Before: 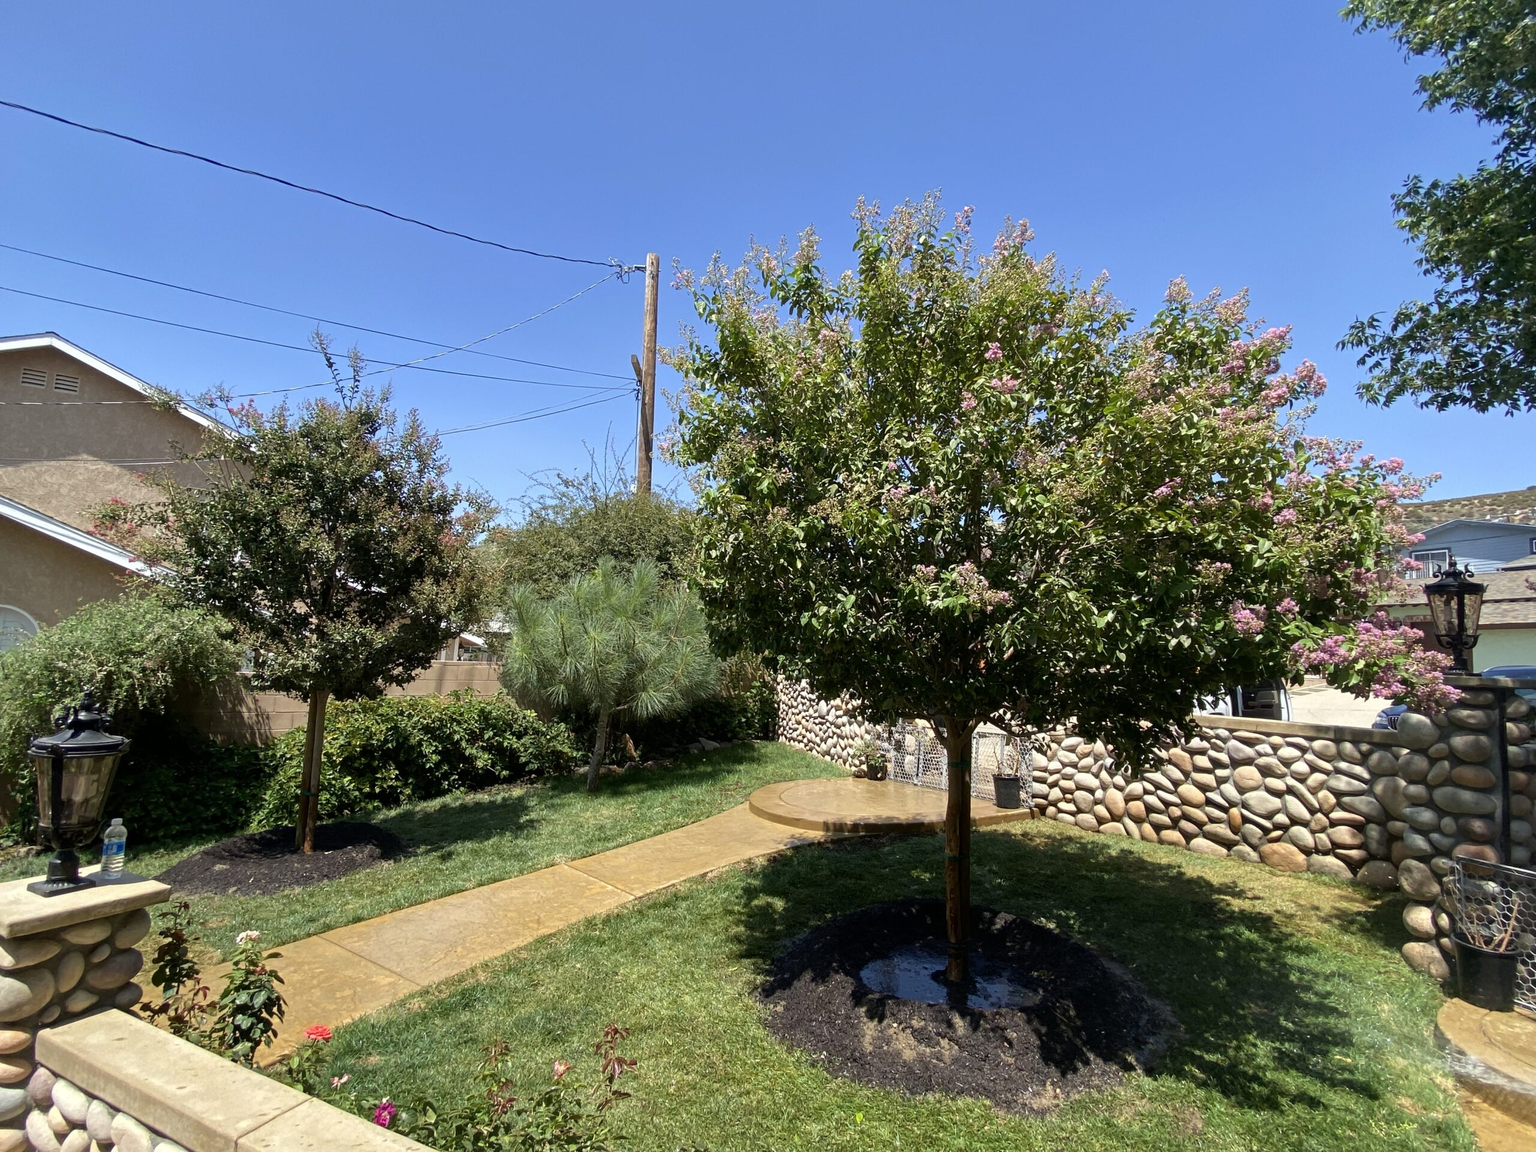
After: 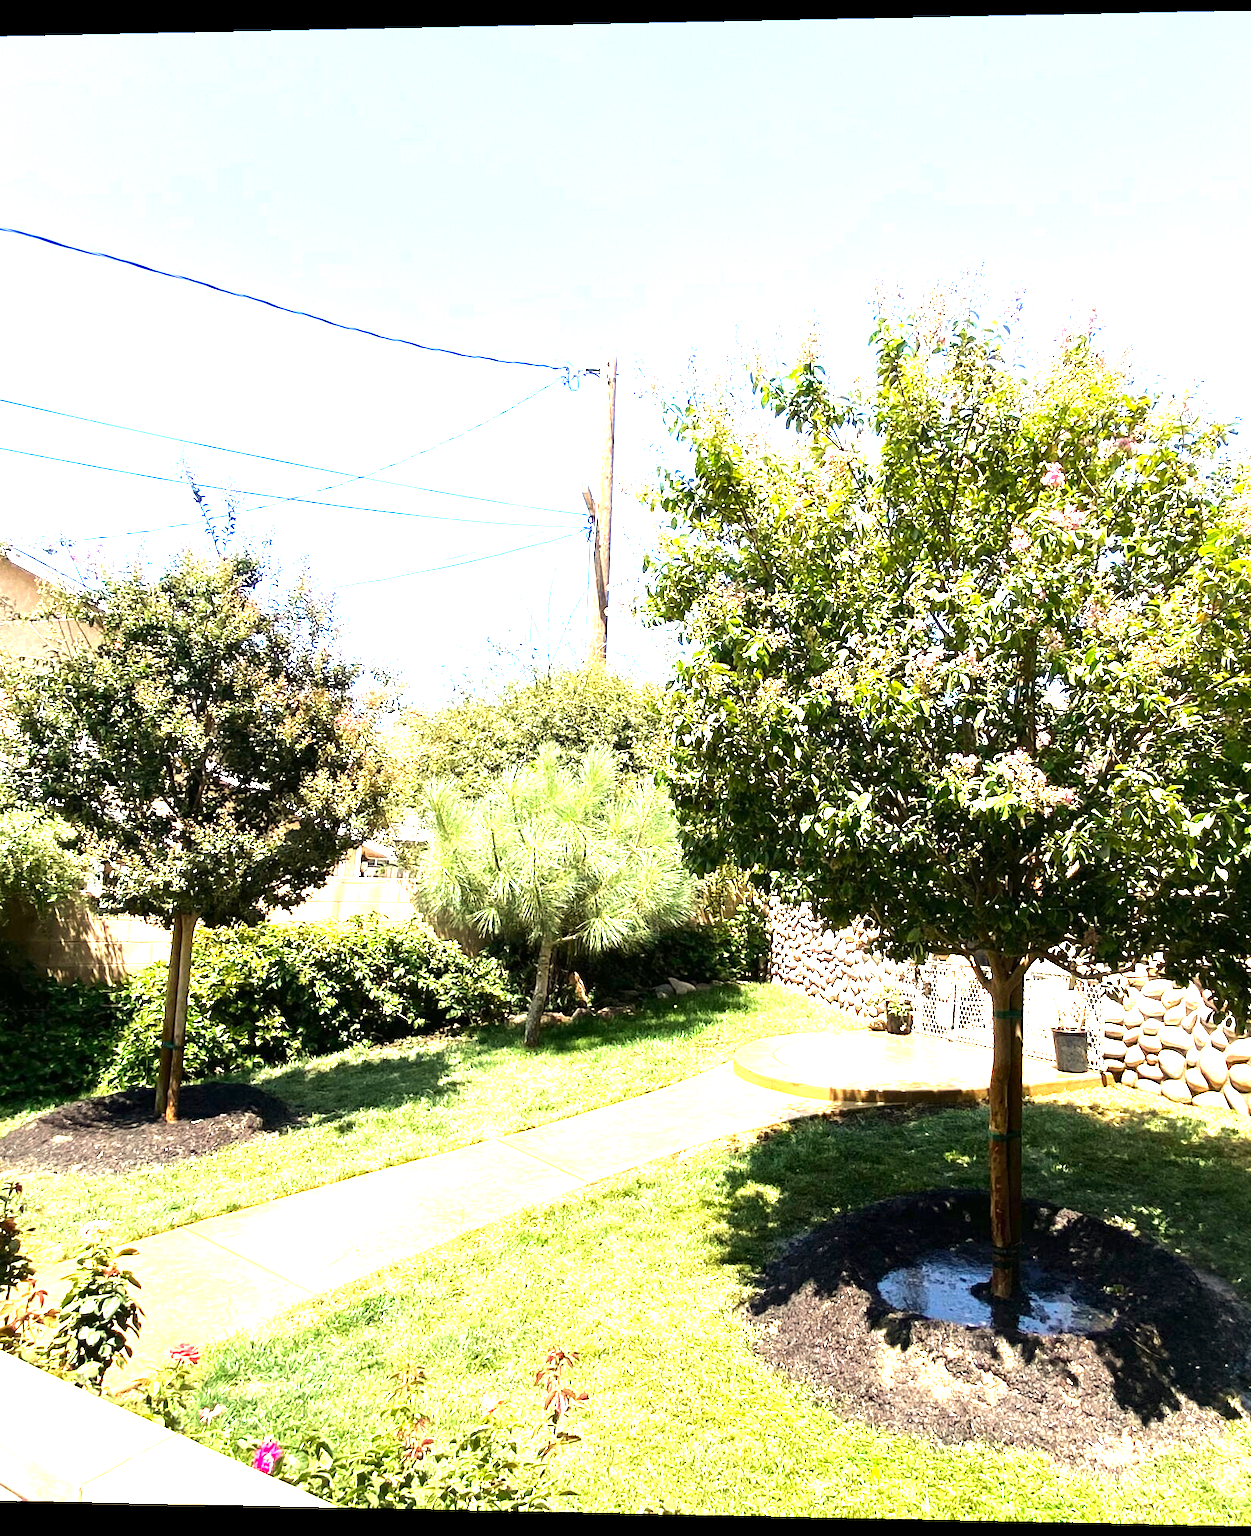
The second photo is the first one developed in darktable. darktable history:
white balance: red 1.045, blue 0.932
tone equalizer: -8 EV -0.75 EV, -7 EV -0.7 EV, -6 EV -0.6 EV, -5 EV -0.4 EV, -3 EV 0.4 EV, -2 EV 0.6 EV, -1 EV 0.7 EV, +0 EV 0.75 EV, edges refinement/feathering 500, mask exposure compensation -1.57 EV, preserve details no
crop: left 10.644%, right 26.528%
rotate and perspective: lens shift (horizontal) -0.055, automatic cropping off
color correction: highlights b* 3
exposure: exposure 2 EV, compensate exposure bias true, compensate highlight preservation false
color balance: input saturation 99%
